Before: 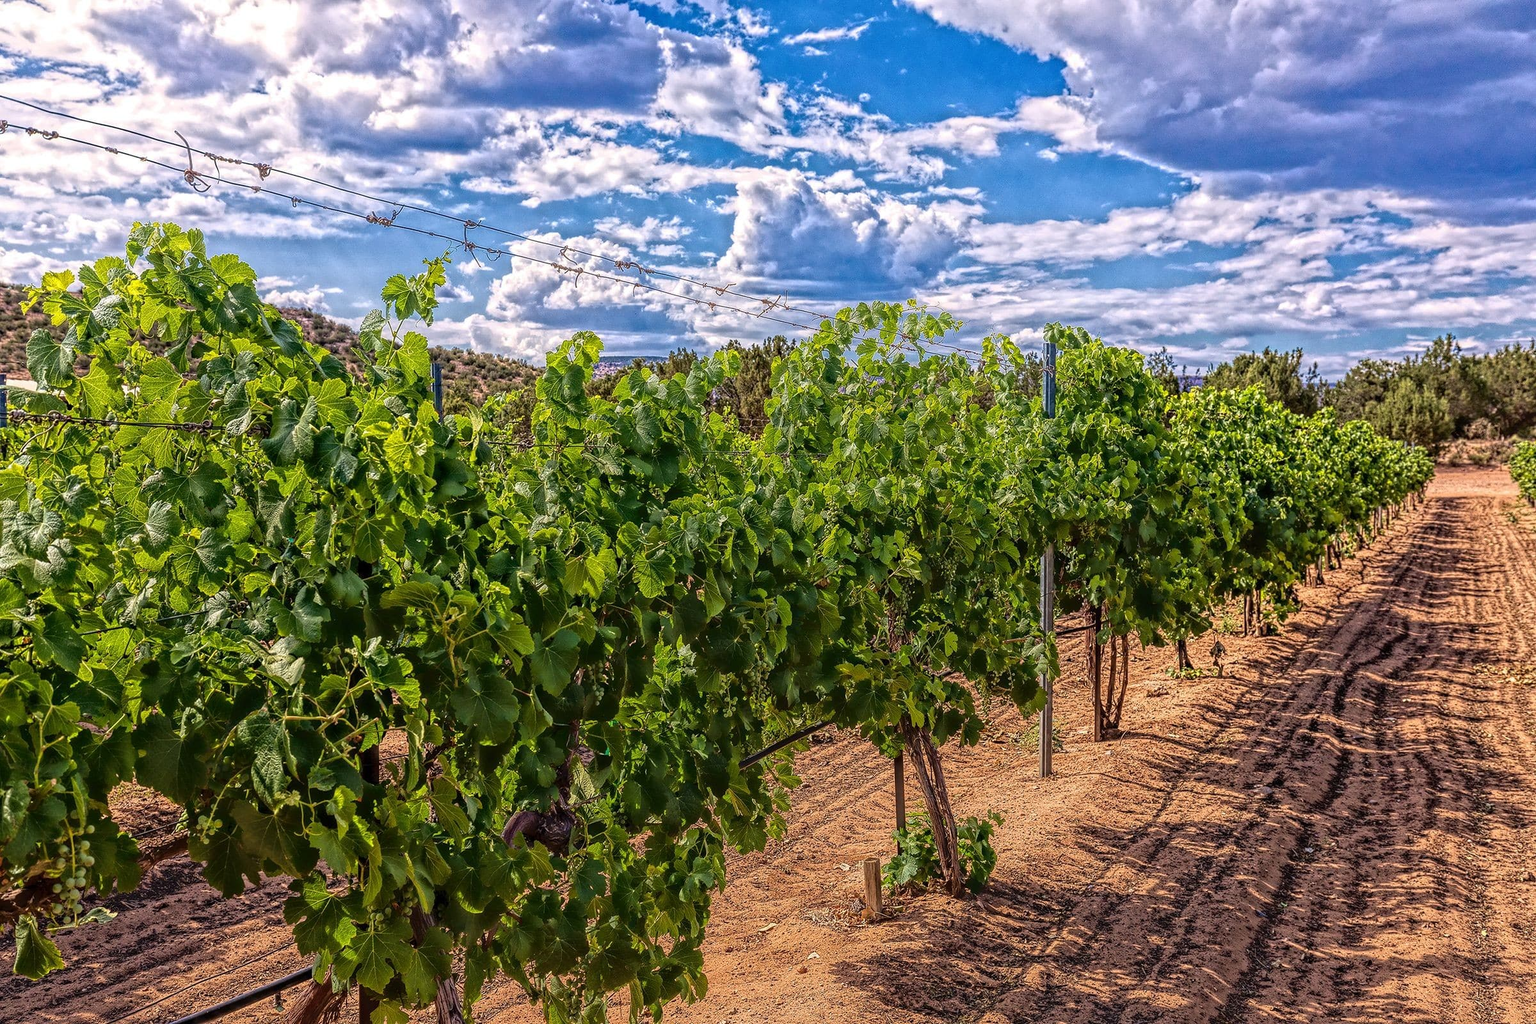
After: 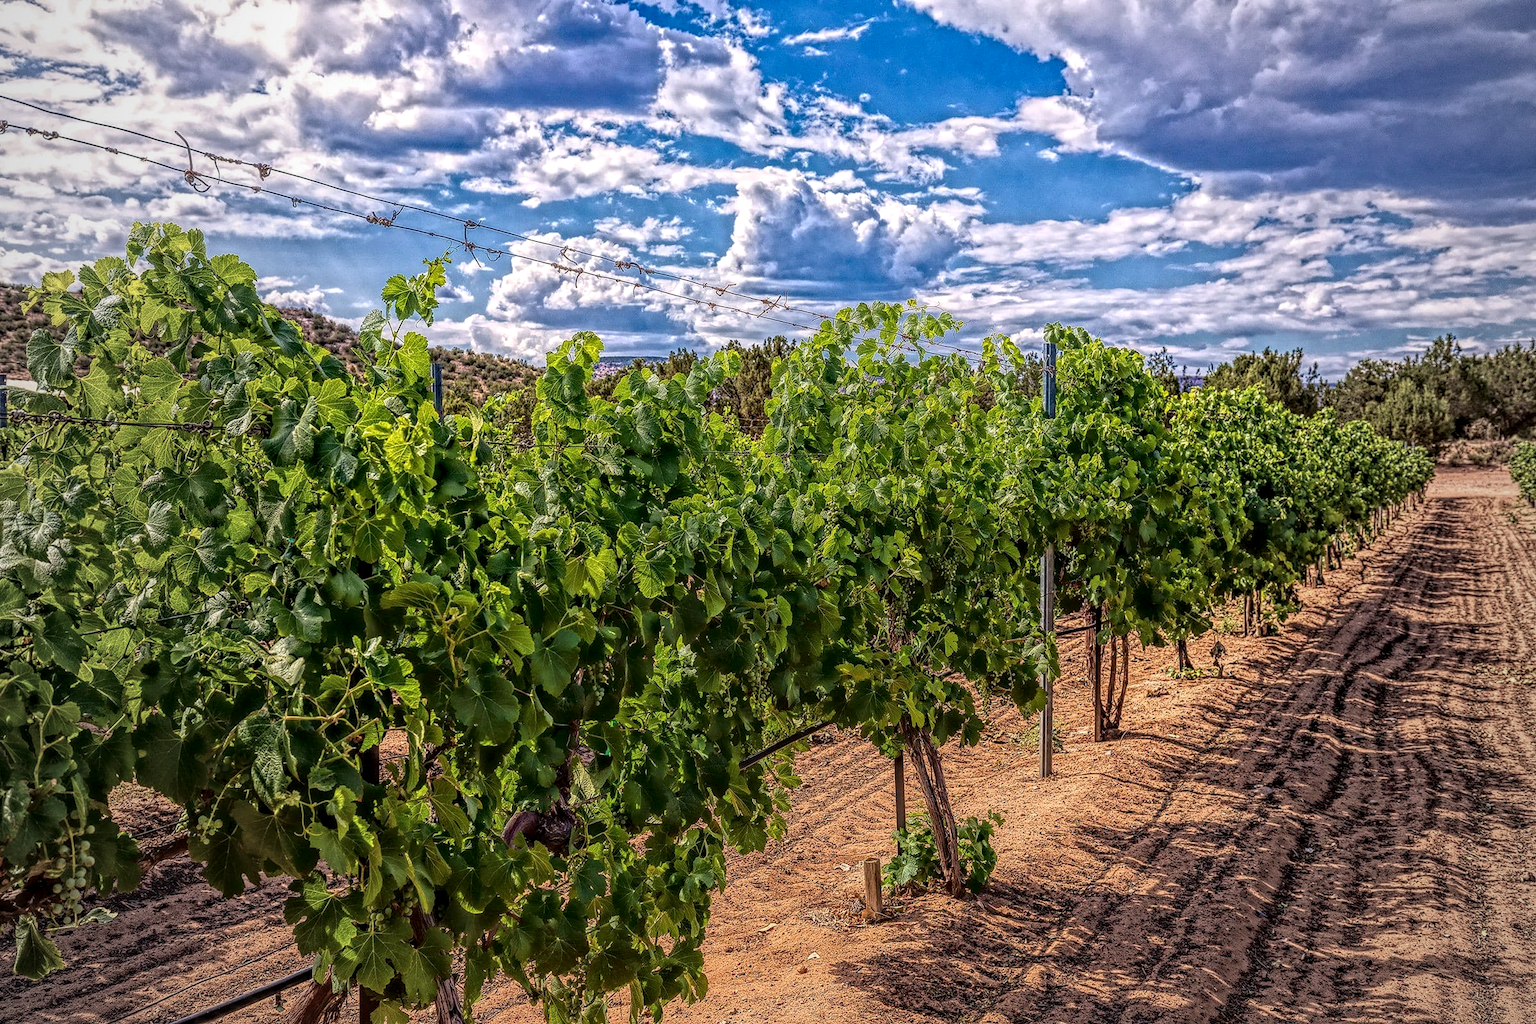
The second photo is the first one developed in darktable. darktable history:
exposure: exposure -0.04 EV, compensate highlight preservation false
vignetting: fall-off start 72.6%, fall-off radius 109.09%, width/height ratio 0.729
local contrast: detail 130%
